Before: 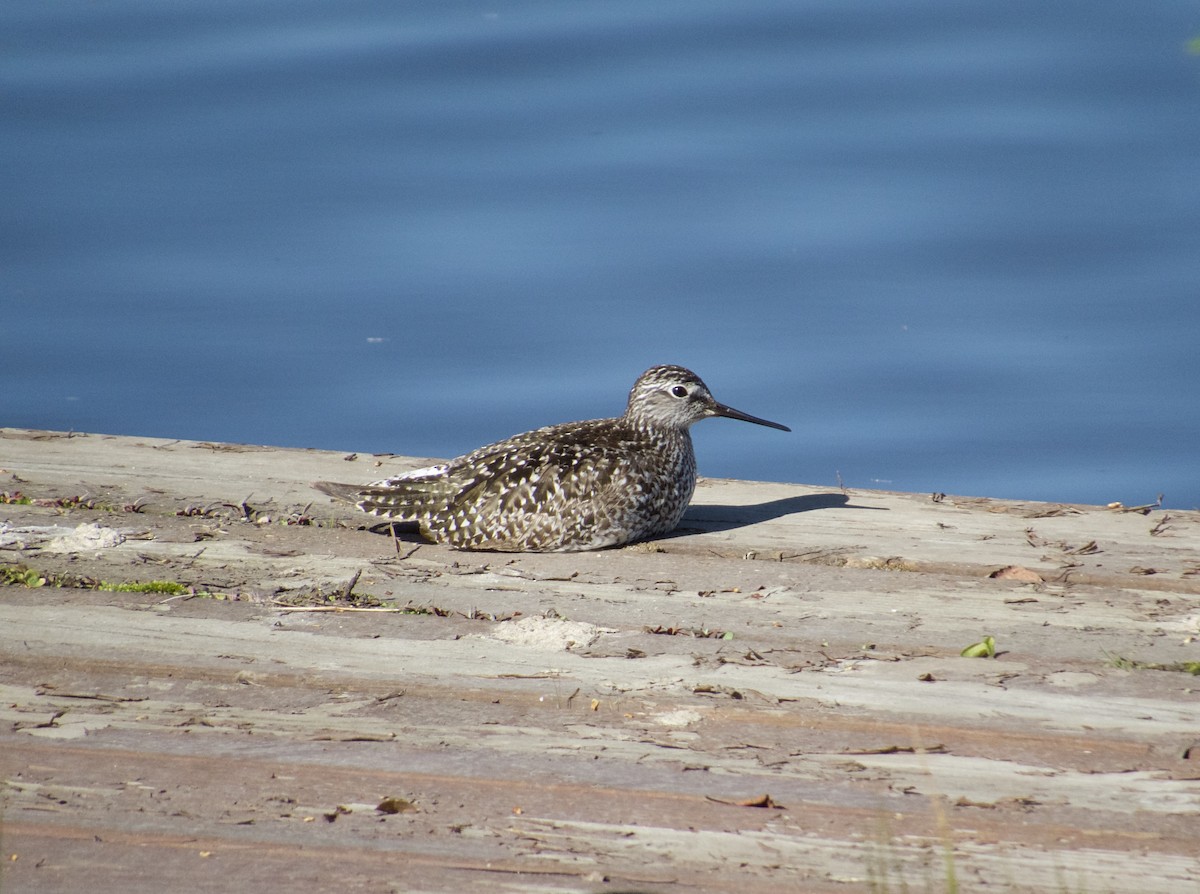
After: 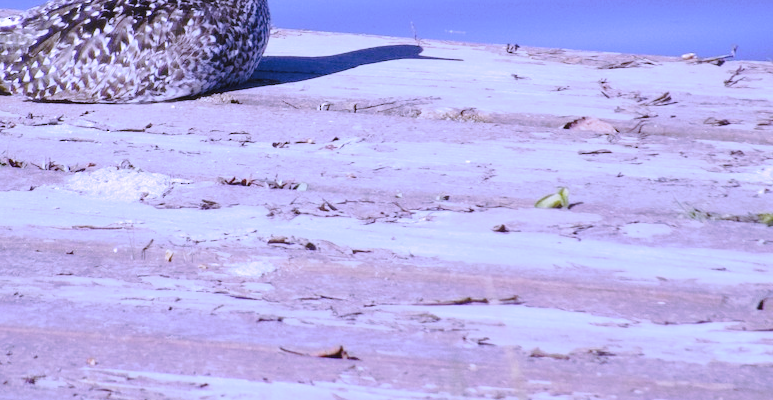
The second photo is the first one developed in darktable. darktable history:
white balance: red 0.98, blue 1.61
tone curve: curves: ch0 [(0, 0) (0.003, 0.031) (0.011, 0.041) (0.025, 0.054) (0.044, 0.06) (0.069, 0.083) (0.1, 0.108) (0.136, 0.135) (0.177, 0.179) (0.224, 0.231) (0.277, 0.294) (0.335, 0.378) (0.399, 0.463) (0.468, 0.552) (0.543, 0.627) (0.623, 0.694) (0.709, 0.776) (0.801, 0.849) (0.898, 0.905) (1, 1)], preserve colors none
crop and rotate: left 35.509%, top 50.238%, bottom 4.934%
